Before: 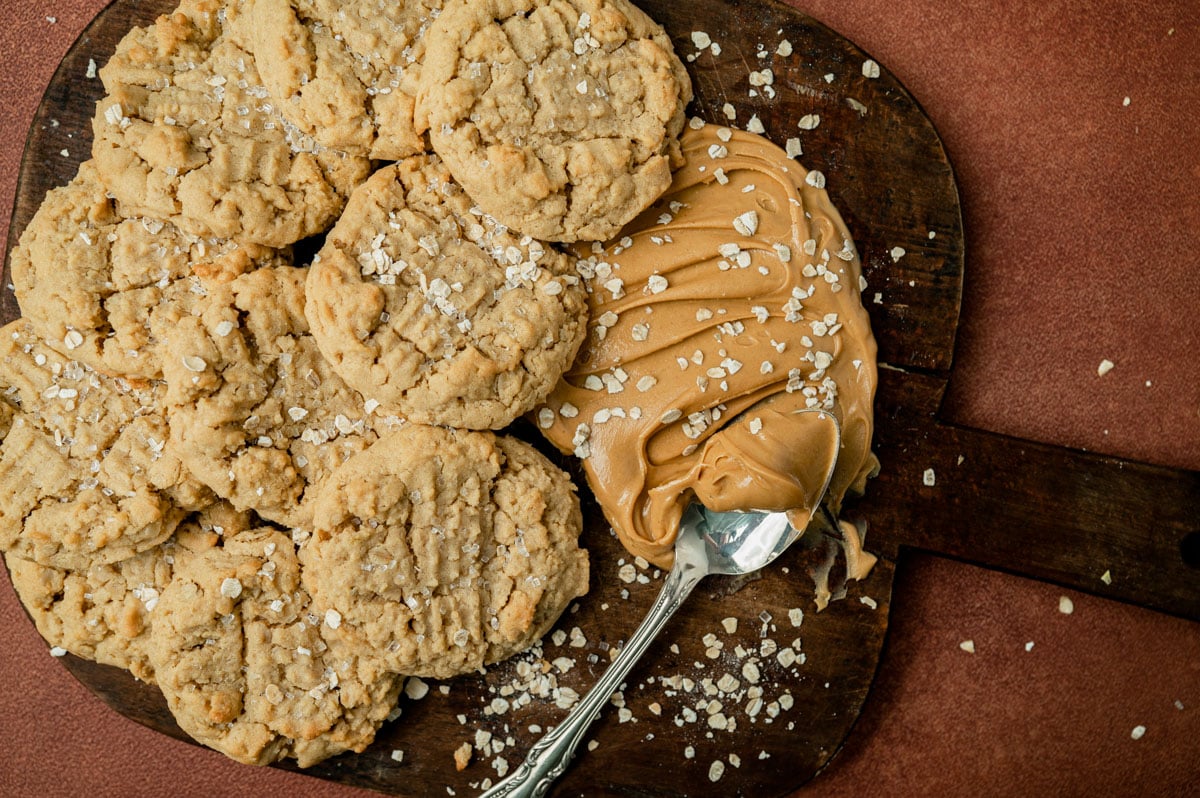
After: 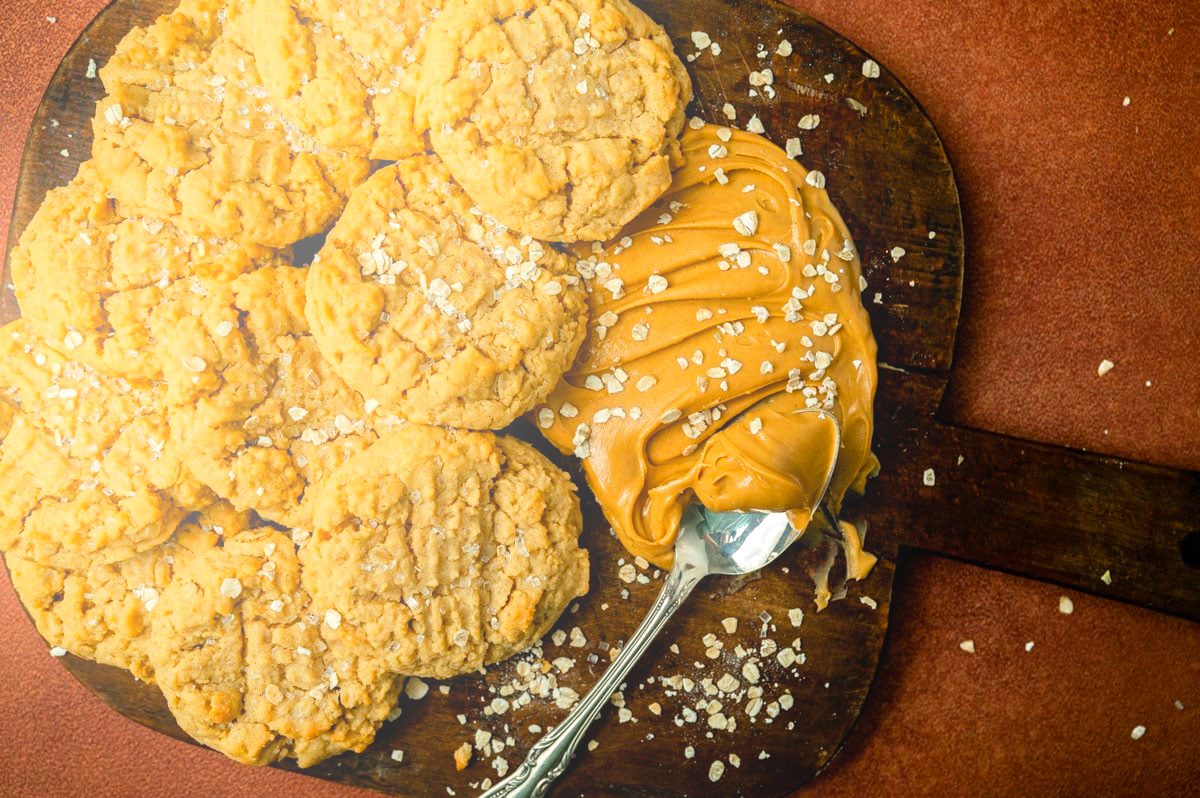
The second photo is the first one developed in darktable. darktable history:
exposure: exposure 0.29 EV, compensate highlight preservation false
bloom: threshold 82.5%, strength 16.25%
color balance rgb: linear chroma grading › global chroma 33.4%
